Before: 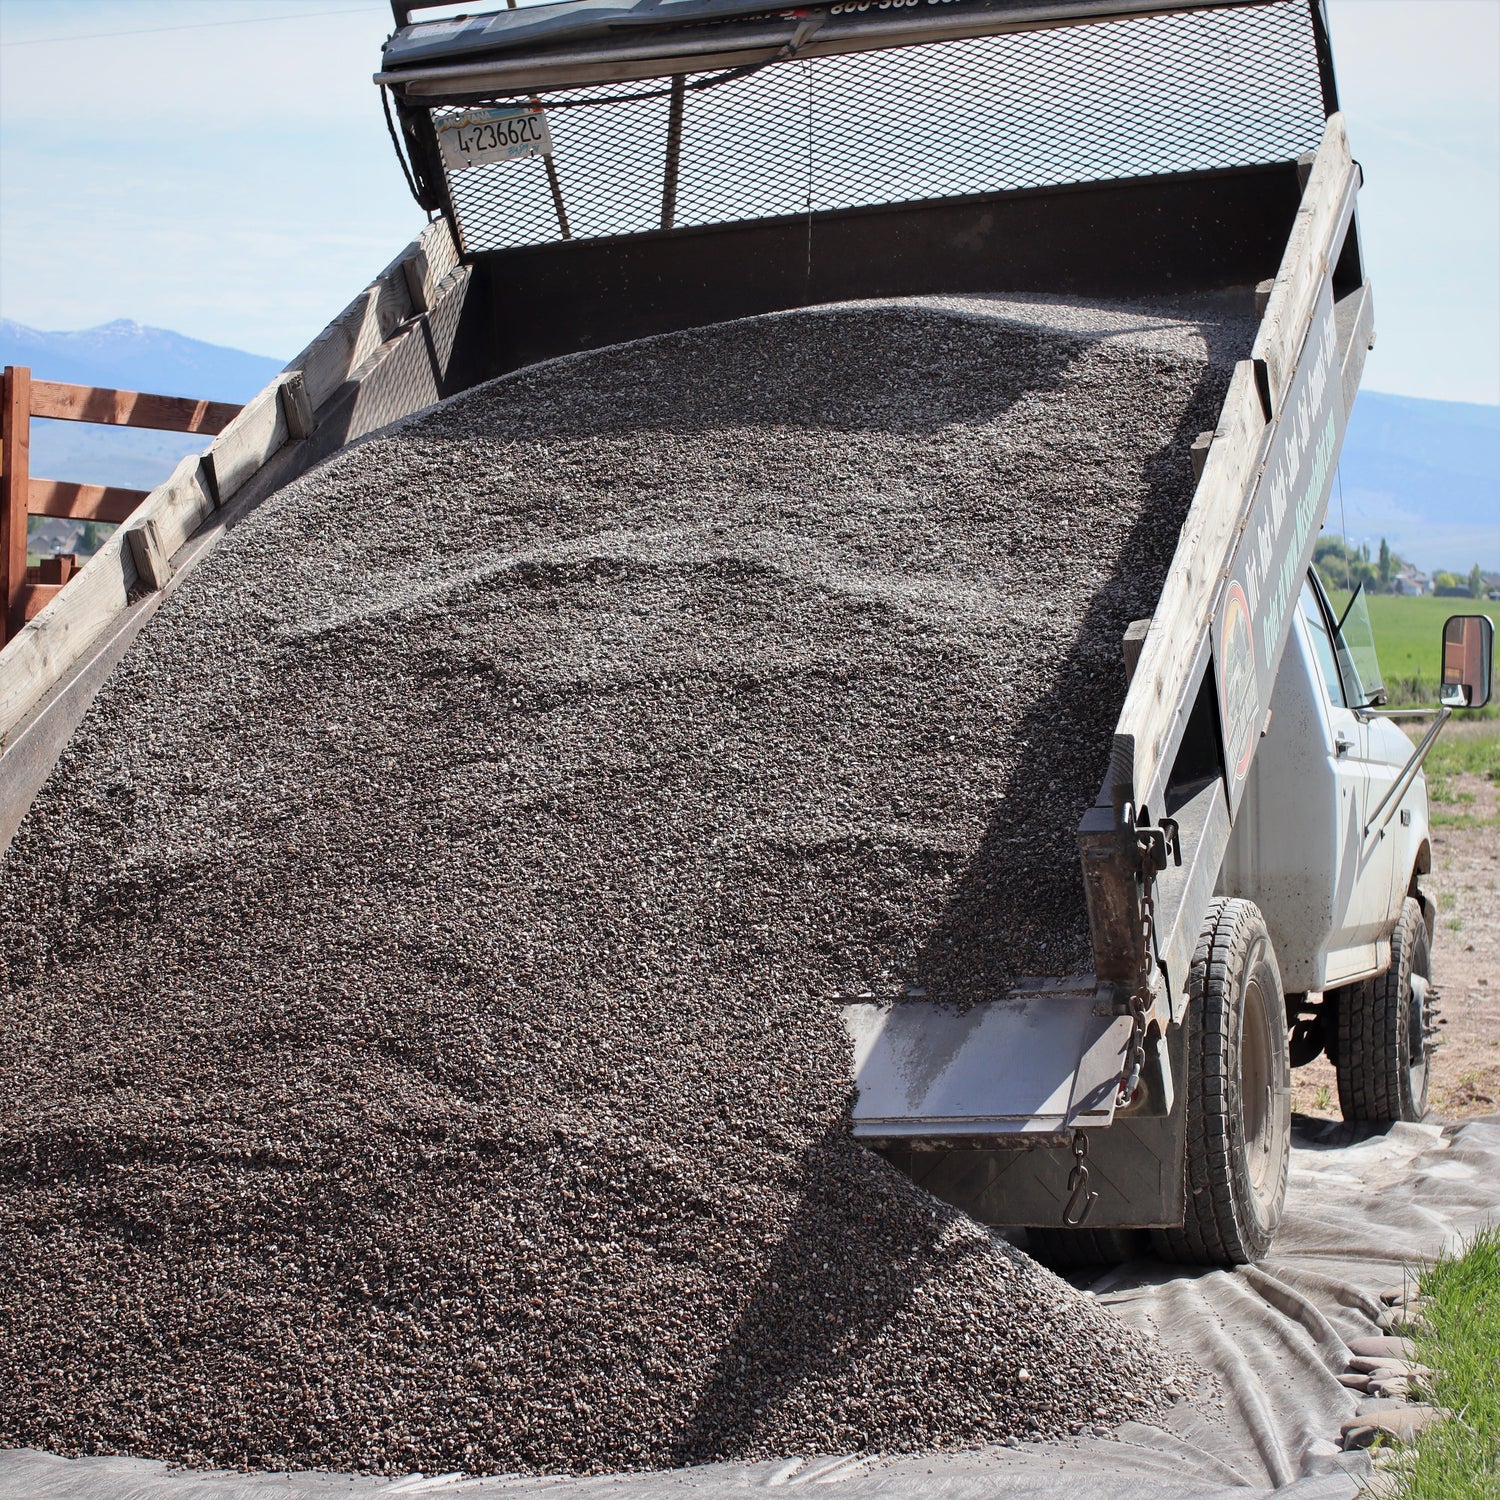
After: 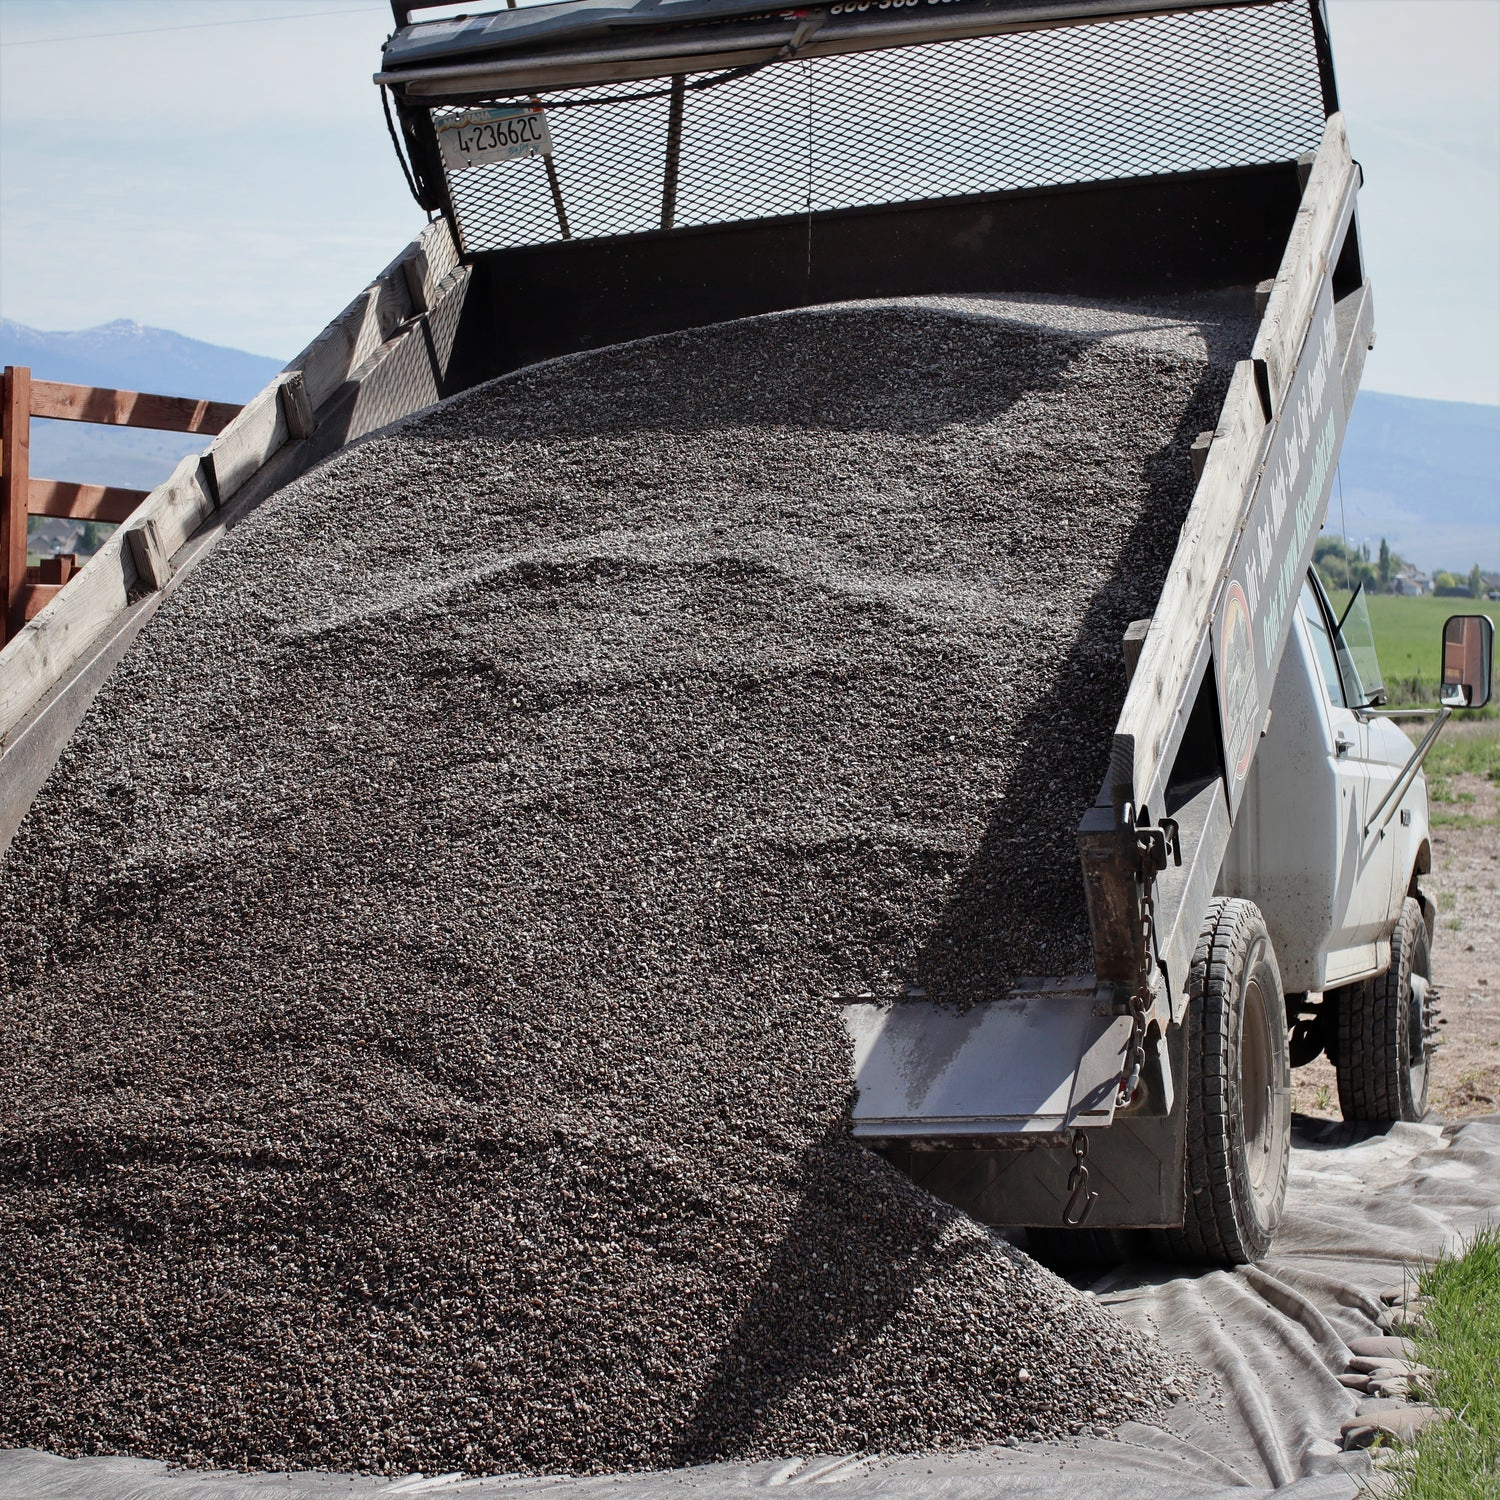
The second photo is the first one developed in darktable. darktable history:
color balance rgb: power › luminance -14.982%, perceptual saturation grading › global saturation 0.913%, perceptual saturation grading › highlights -19.915%, perceptual saturation grading › shadows 20.015%, global vibrance -17.387%, contrast -5.516%
